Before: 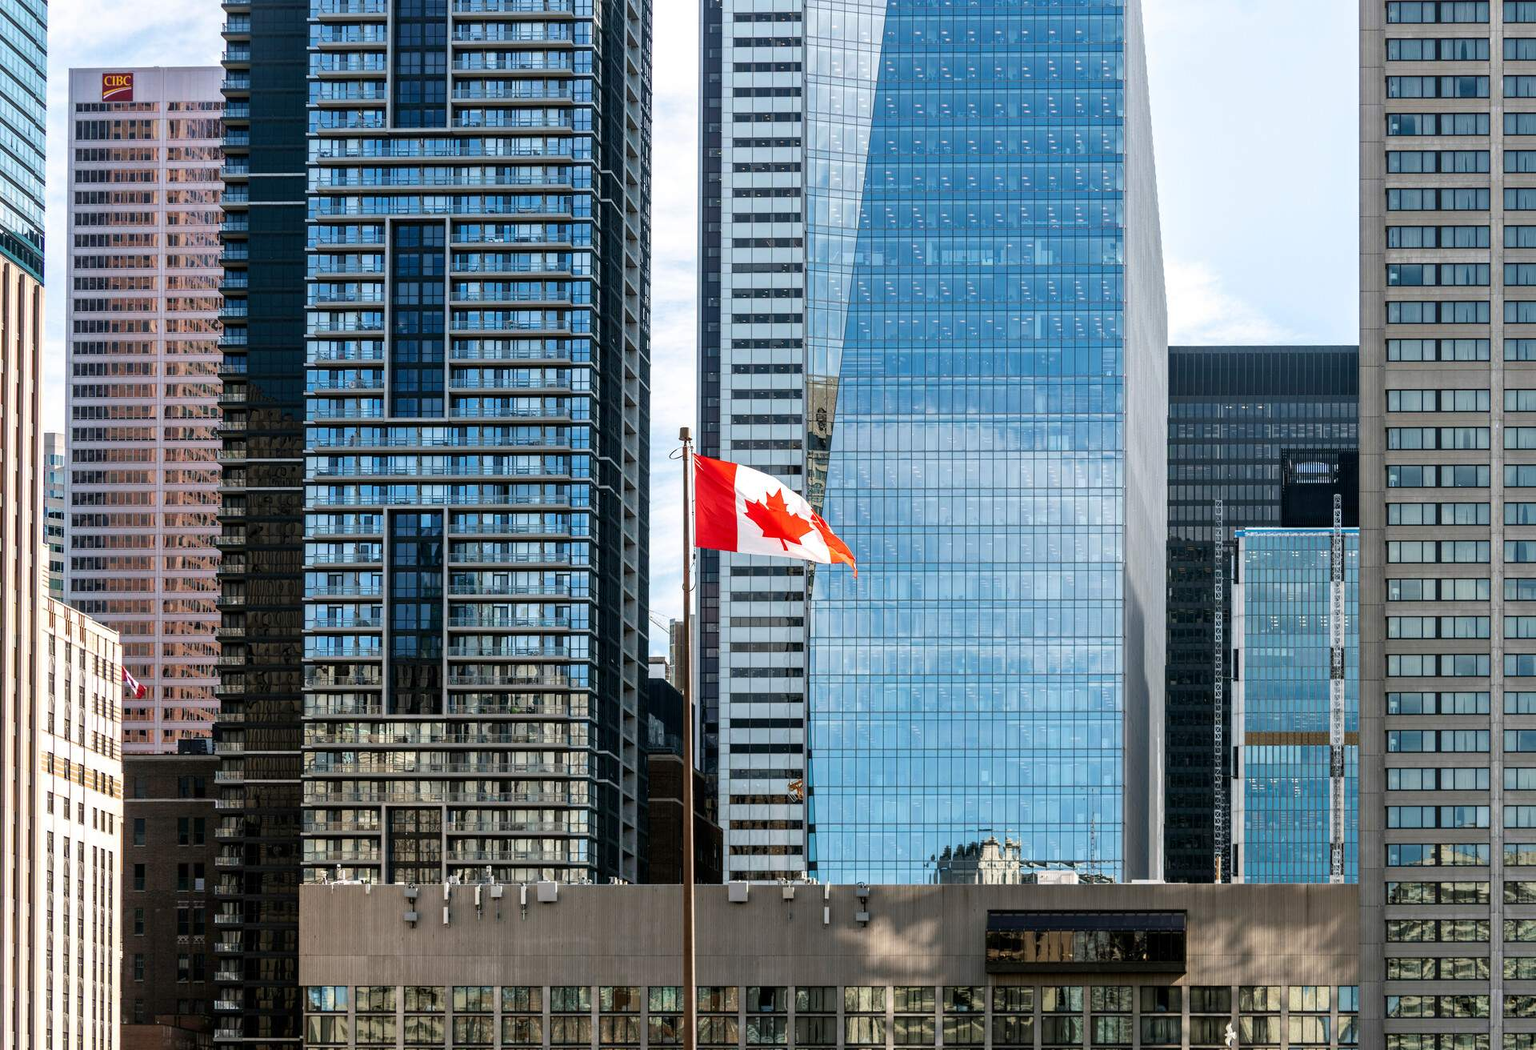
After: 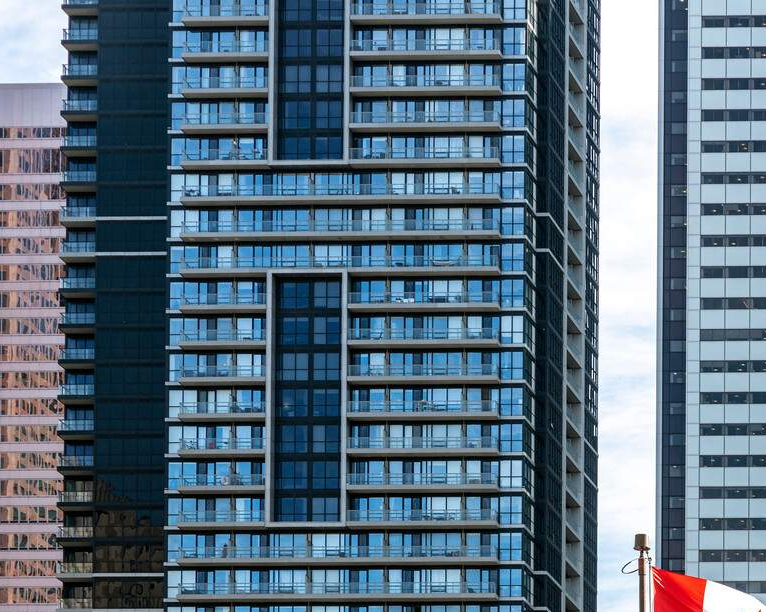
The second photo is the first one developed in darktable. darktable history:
crop and rotate: left 11.209%, top 0.117%, right 48.891%, bottom 53.236%
